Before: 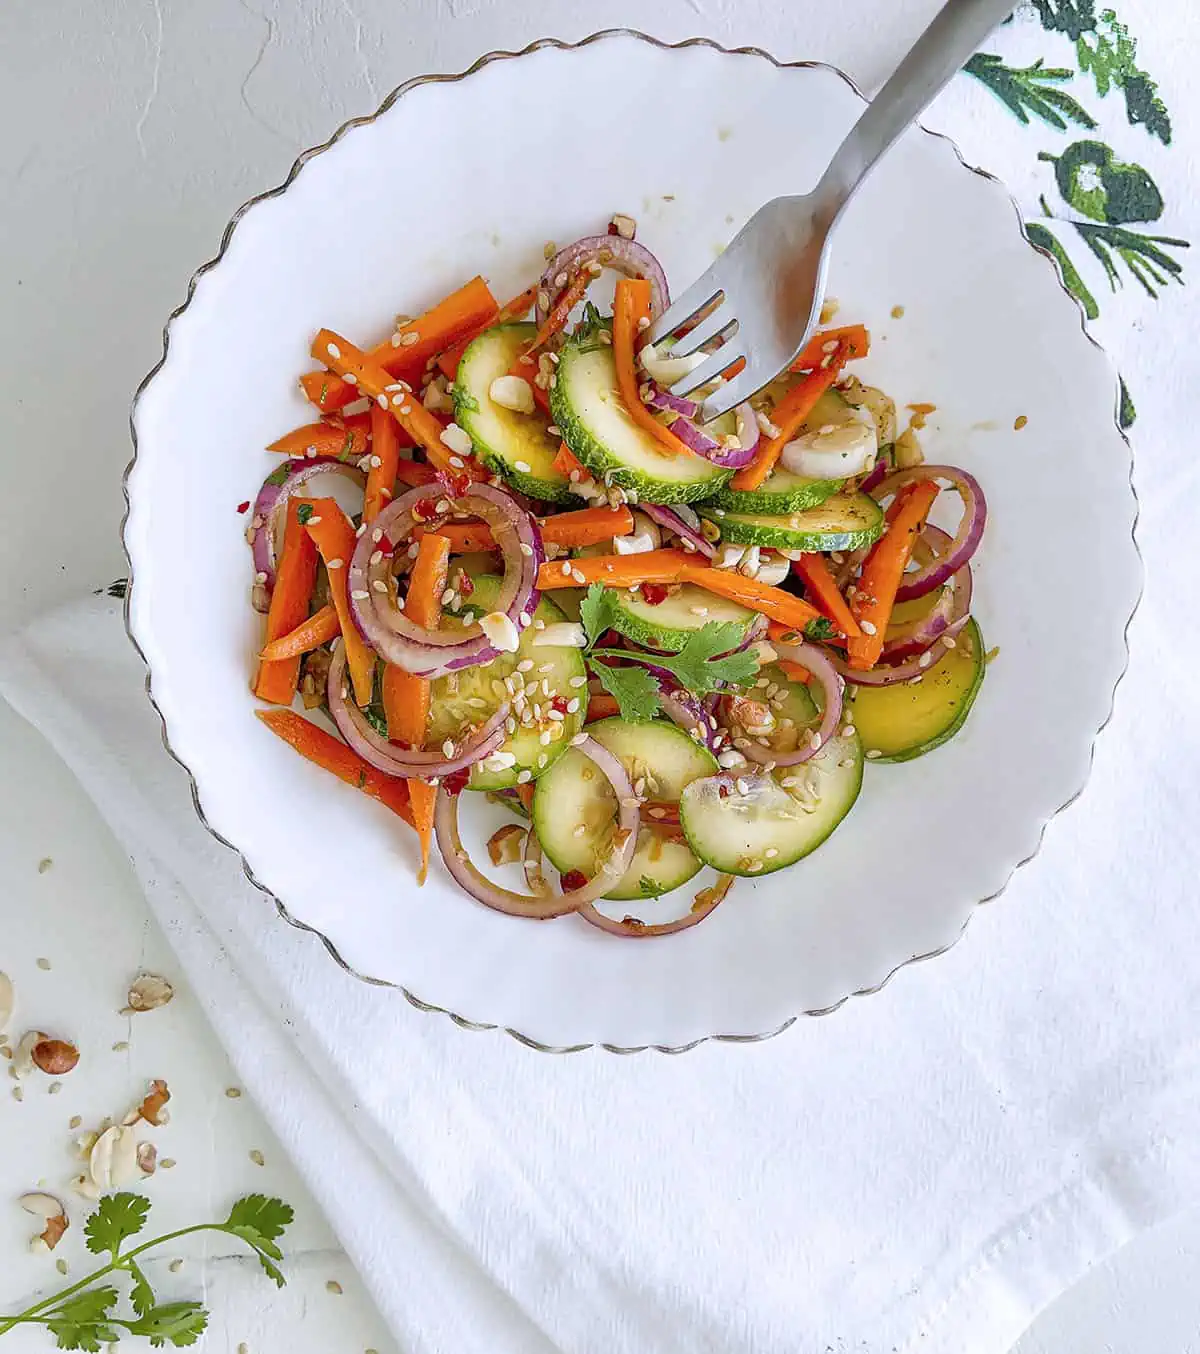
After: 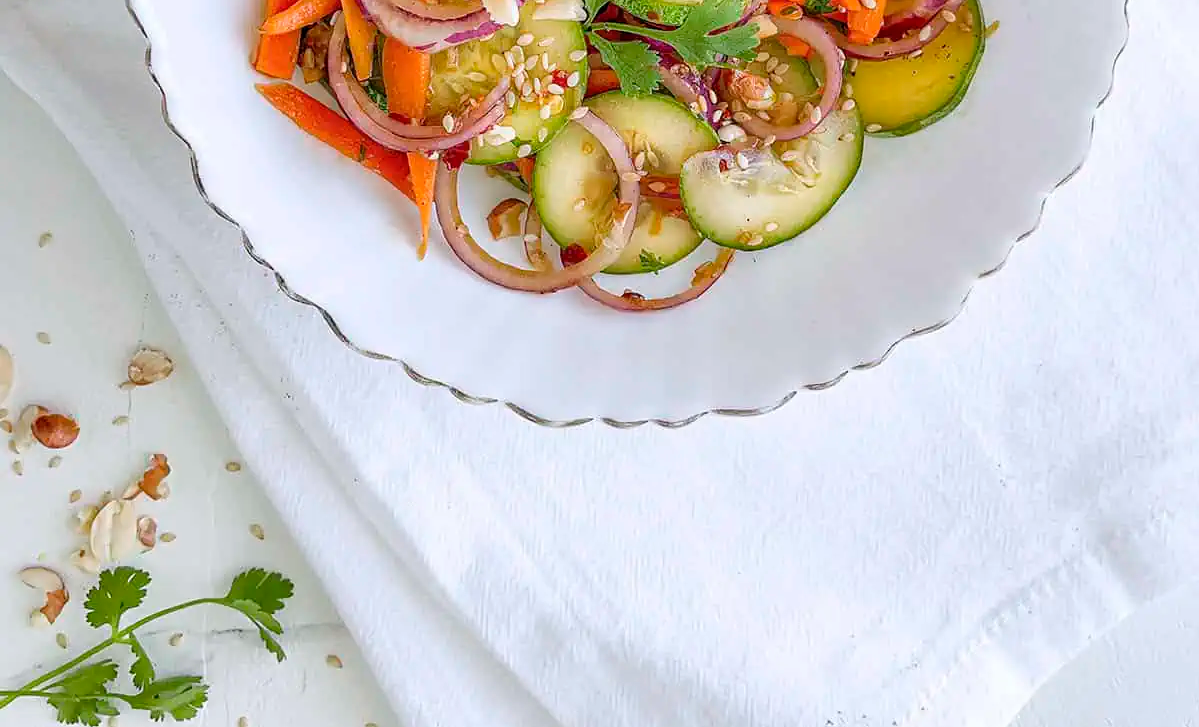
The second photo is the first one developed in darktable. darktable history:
crop and rotate: top 46.261%, right 0.024%
